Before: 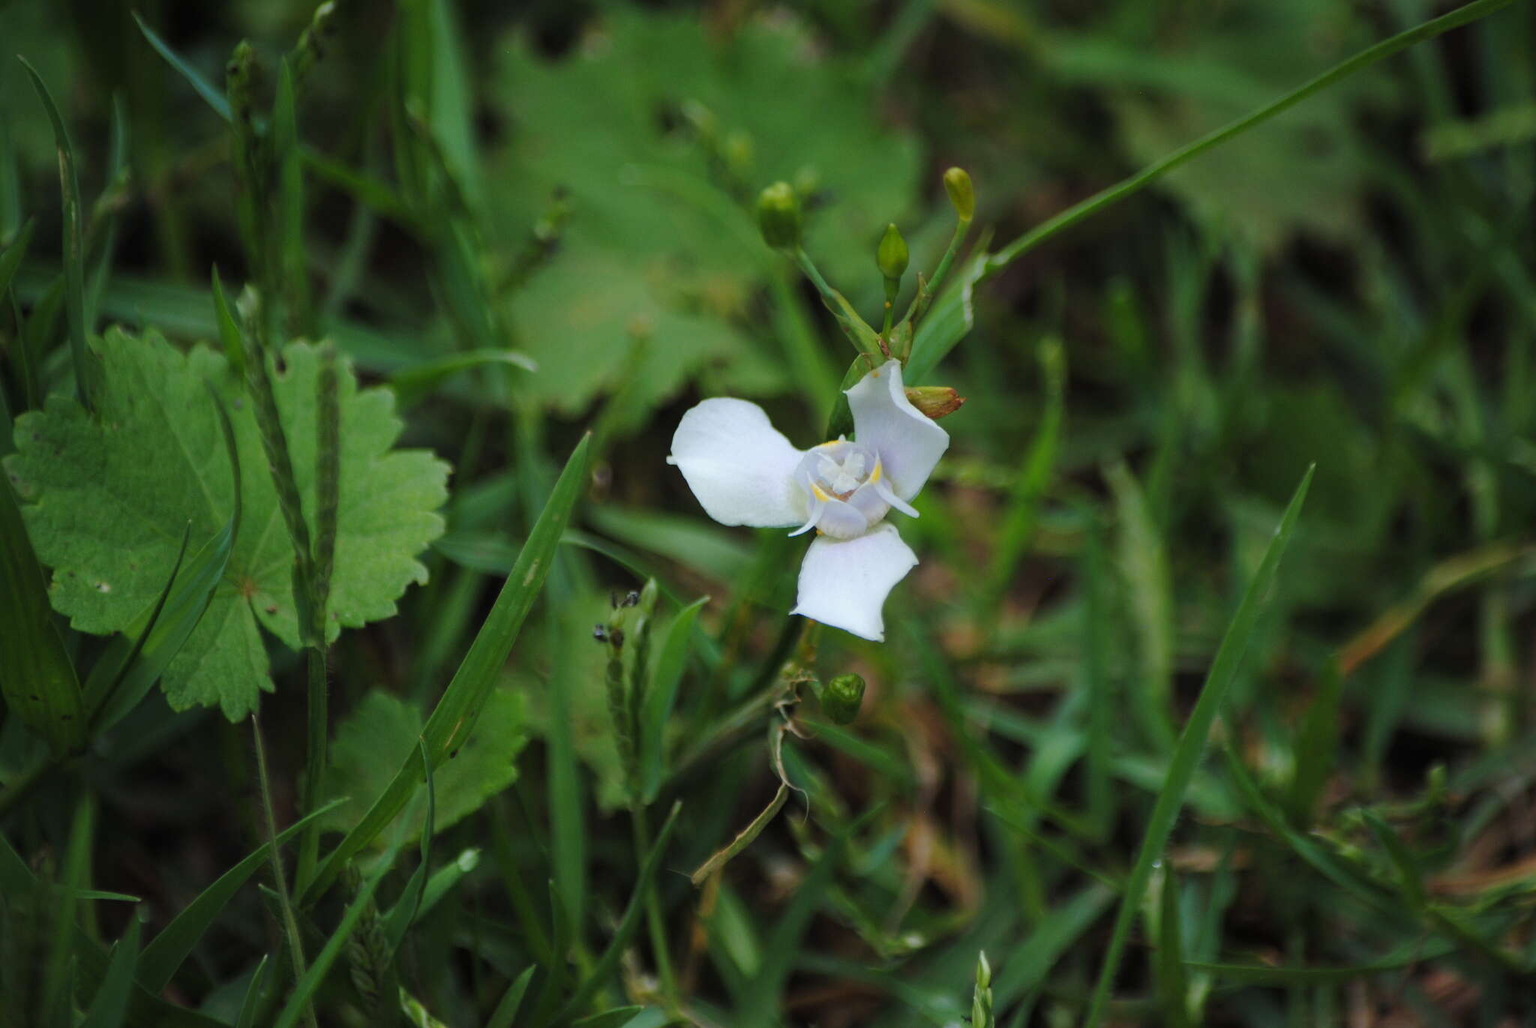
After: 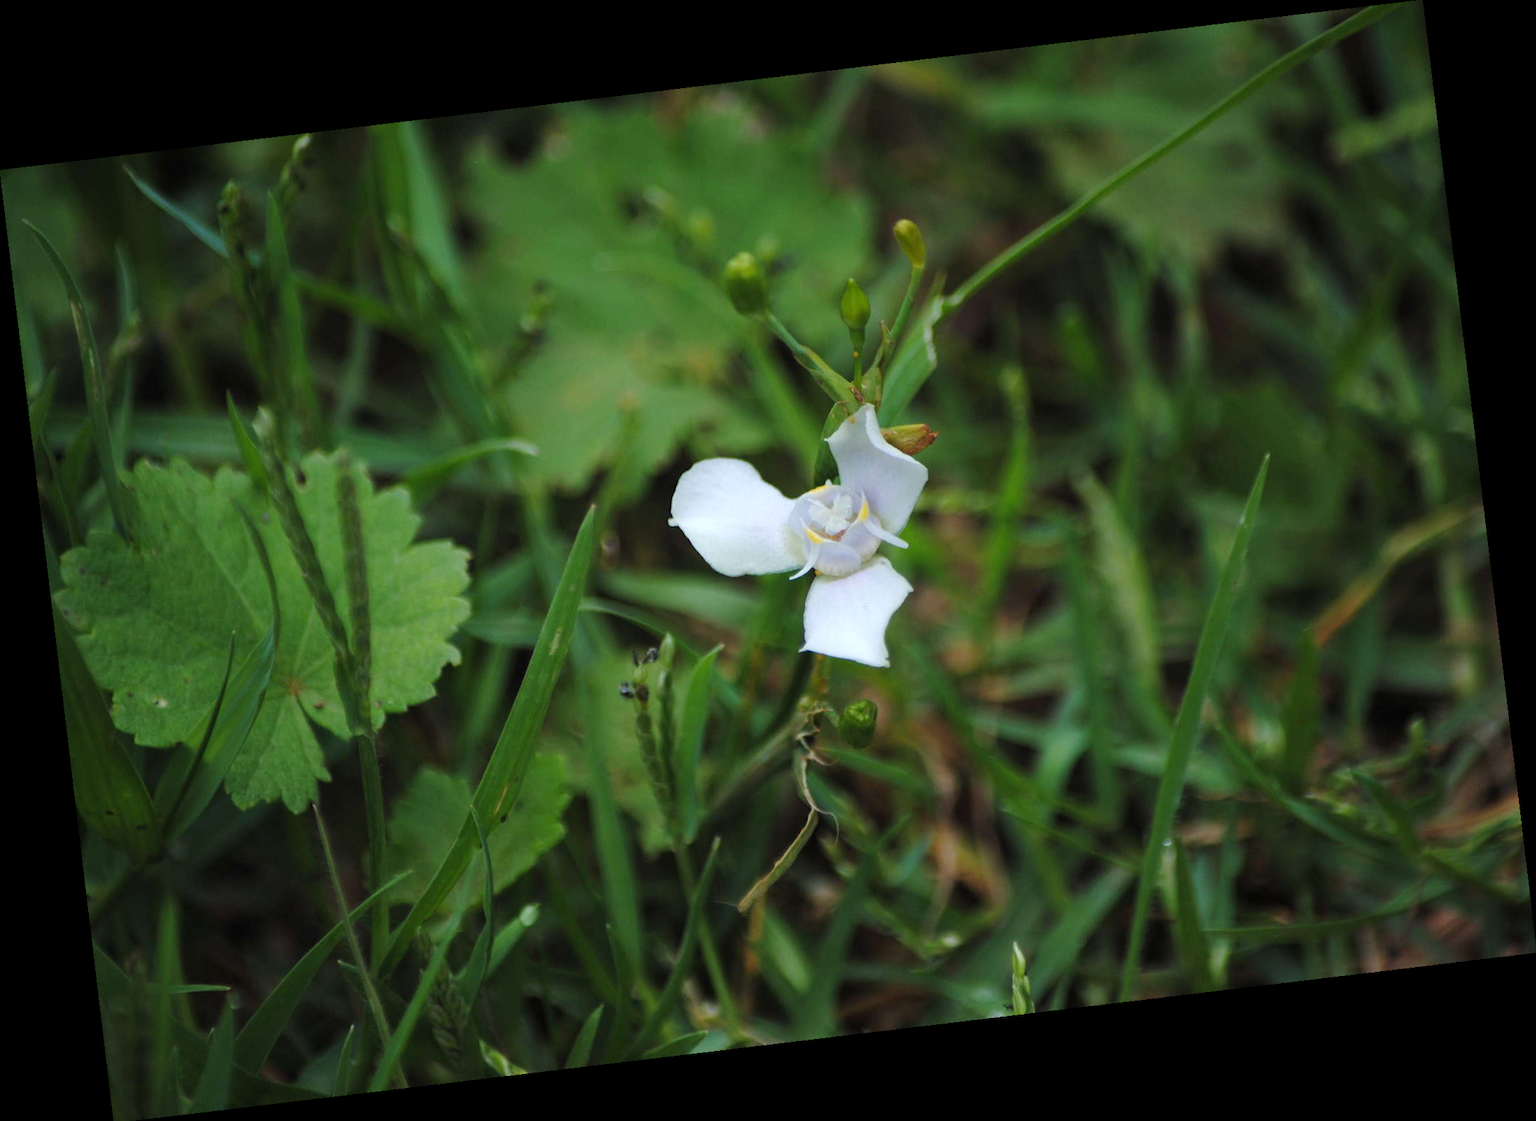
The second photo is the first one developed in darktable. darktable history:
rotate and perspective: rotation -6.83°, automatic cropping off
exposure: exposure 0.2 EV, compensate highlight preservation false
